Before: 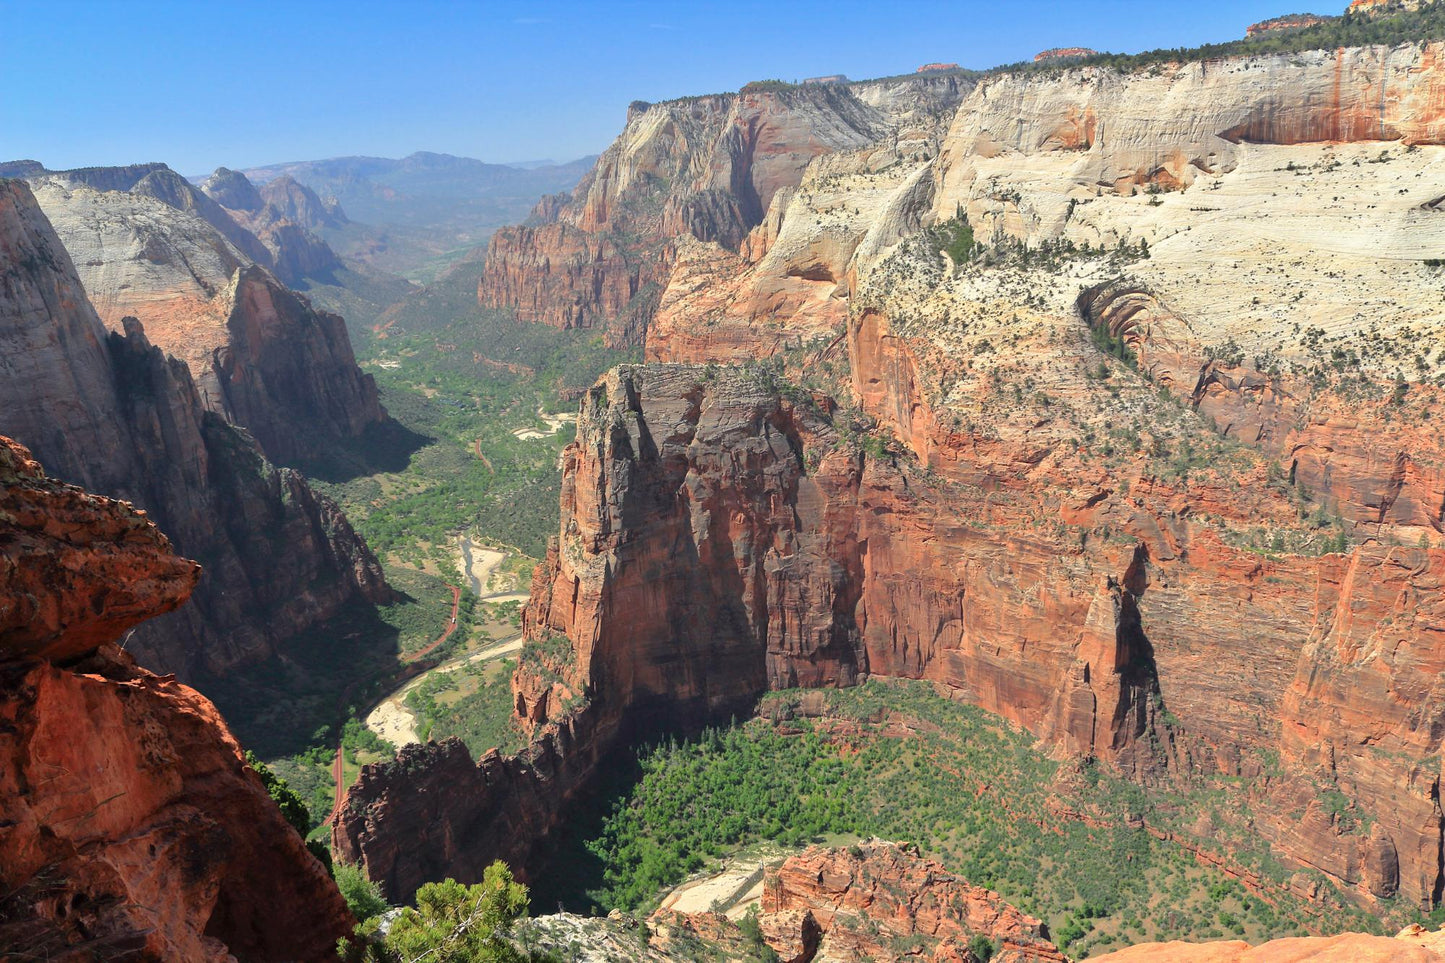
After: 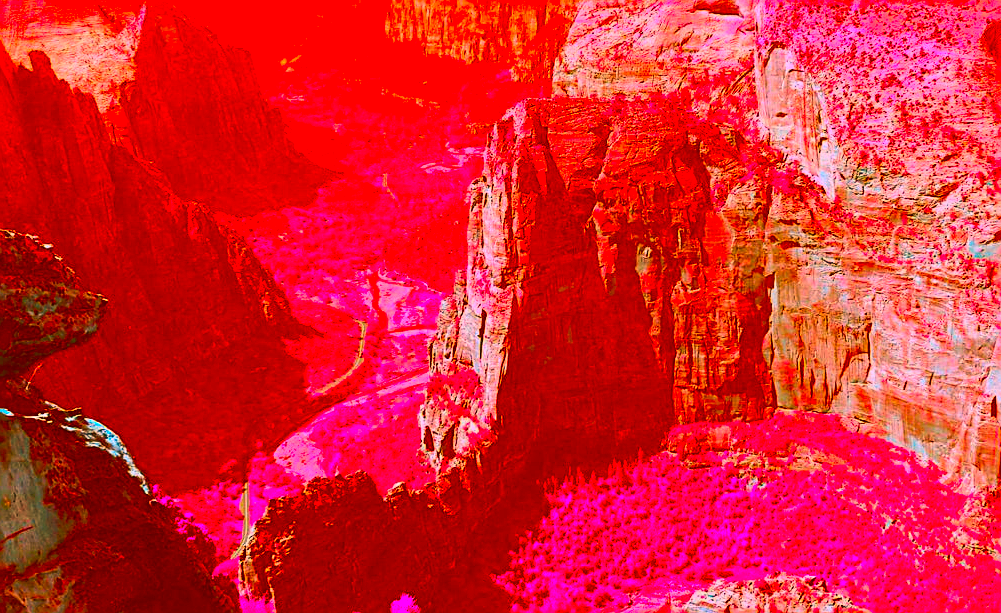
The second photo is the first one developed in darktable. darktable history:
sharpen: amount 0.901
crop: left 6.488%, top 27.668%, right 24.183%, bottom 8.656%
color correction: highlights a* -39.68, highlights b* -40, shadows a* -40, shadows b* -40, saturation -3
contrast brightness saturation: contrast 0.2, brightness 0.16, saturation 0.22
